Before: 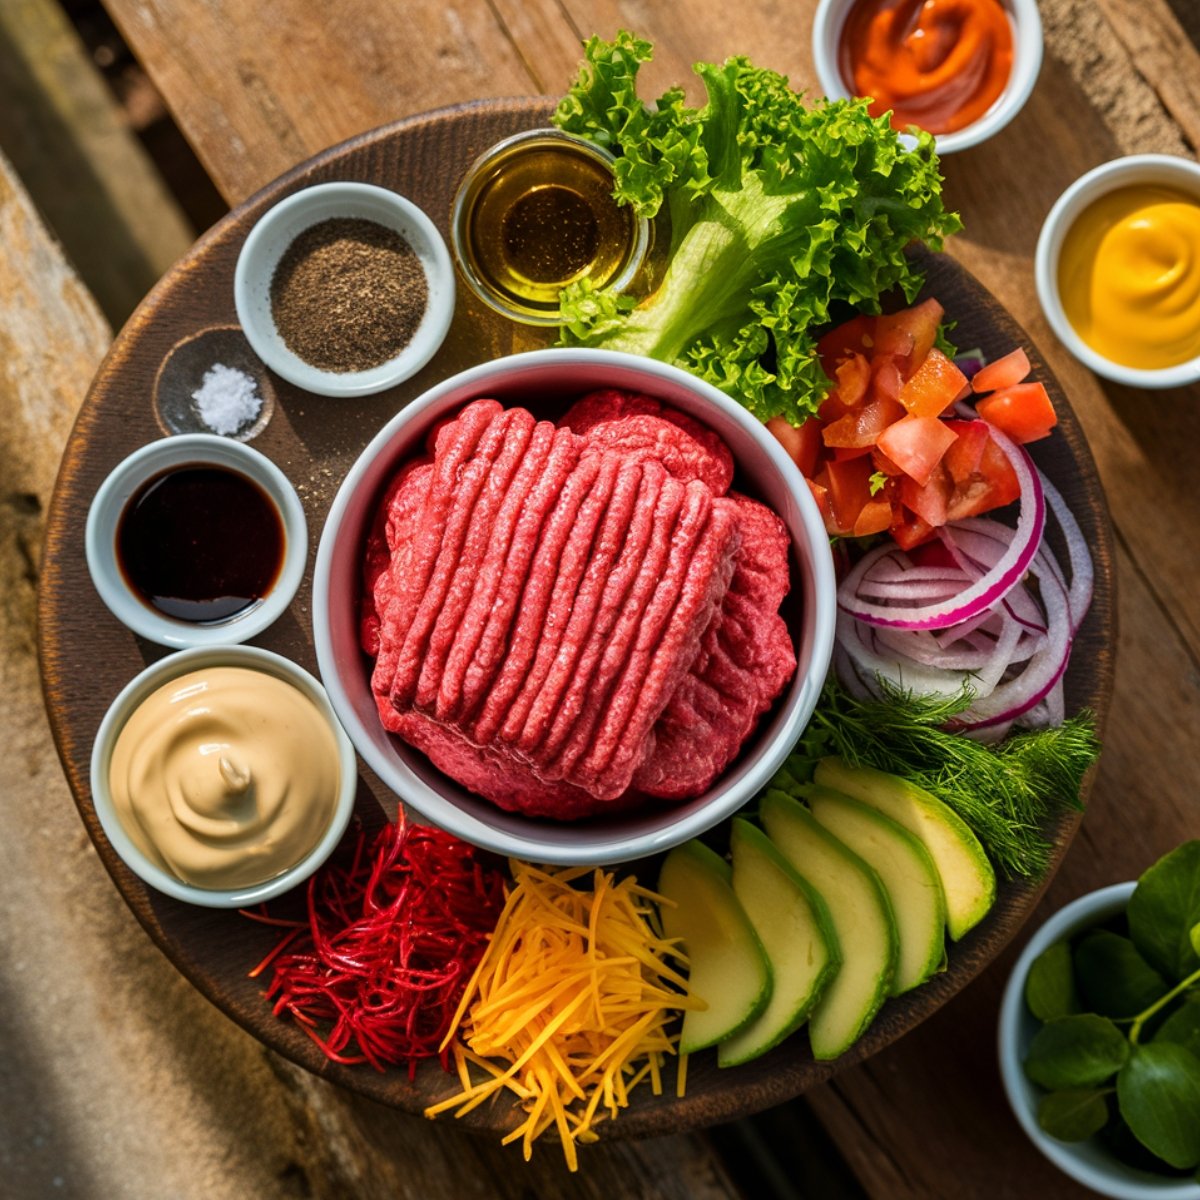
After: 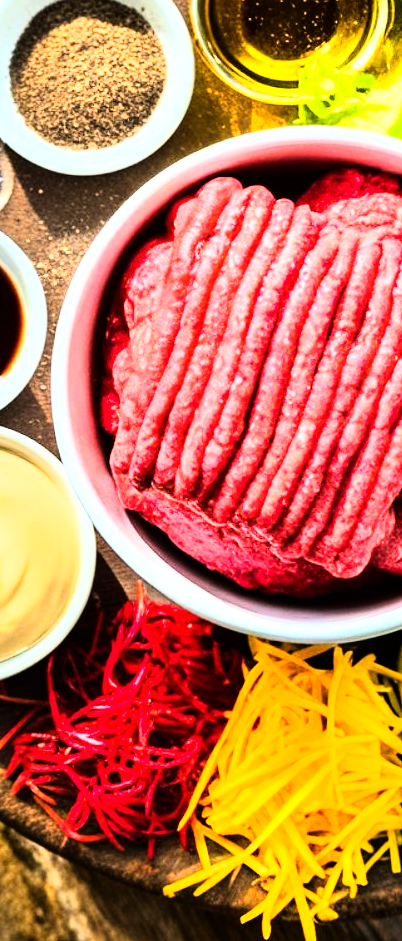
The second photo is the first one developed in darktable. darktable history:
color balance rgb: perceptual saturation grading › global saturation 10%, global vibrance 10%
crop and rotate: left 21.77%, top 18.528%, right 44.676%, bottom 2.997%
exposure: black level correction 0, exposure 1.1 EV, compensate exposure bias true, compensate highlight preservation false
rgb curve: curves: ch0 [(0, 0) (0.21, 0.15) (0.24, 0.21) (0.5, 0.75) (0.75, 0.96) (0.89, 0.99) (1, 1)]; ch1 [(0, 0.02) (0.21, 0.13) (0.25, 0.2) (0.5, 0.67) (0.75, 0.9) (0.89, 0.97) (1, 1)]; ch2 [(0, 0.02) (0.21, 0.13) (0.25, 0.2) (0.5, 0.67) (0.75, 0.9) (0.89, 0.97) (1, 1)], compensate middle gray true
